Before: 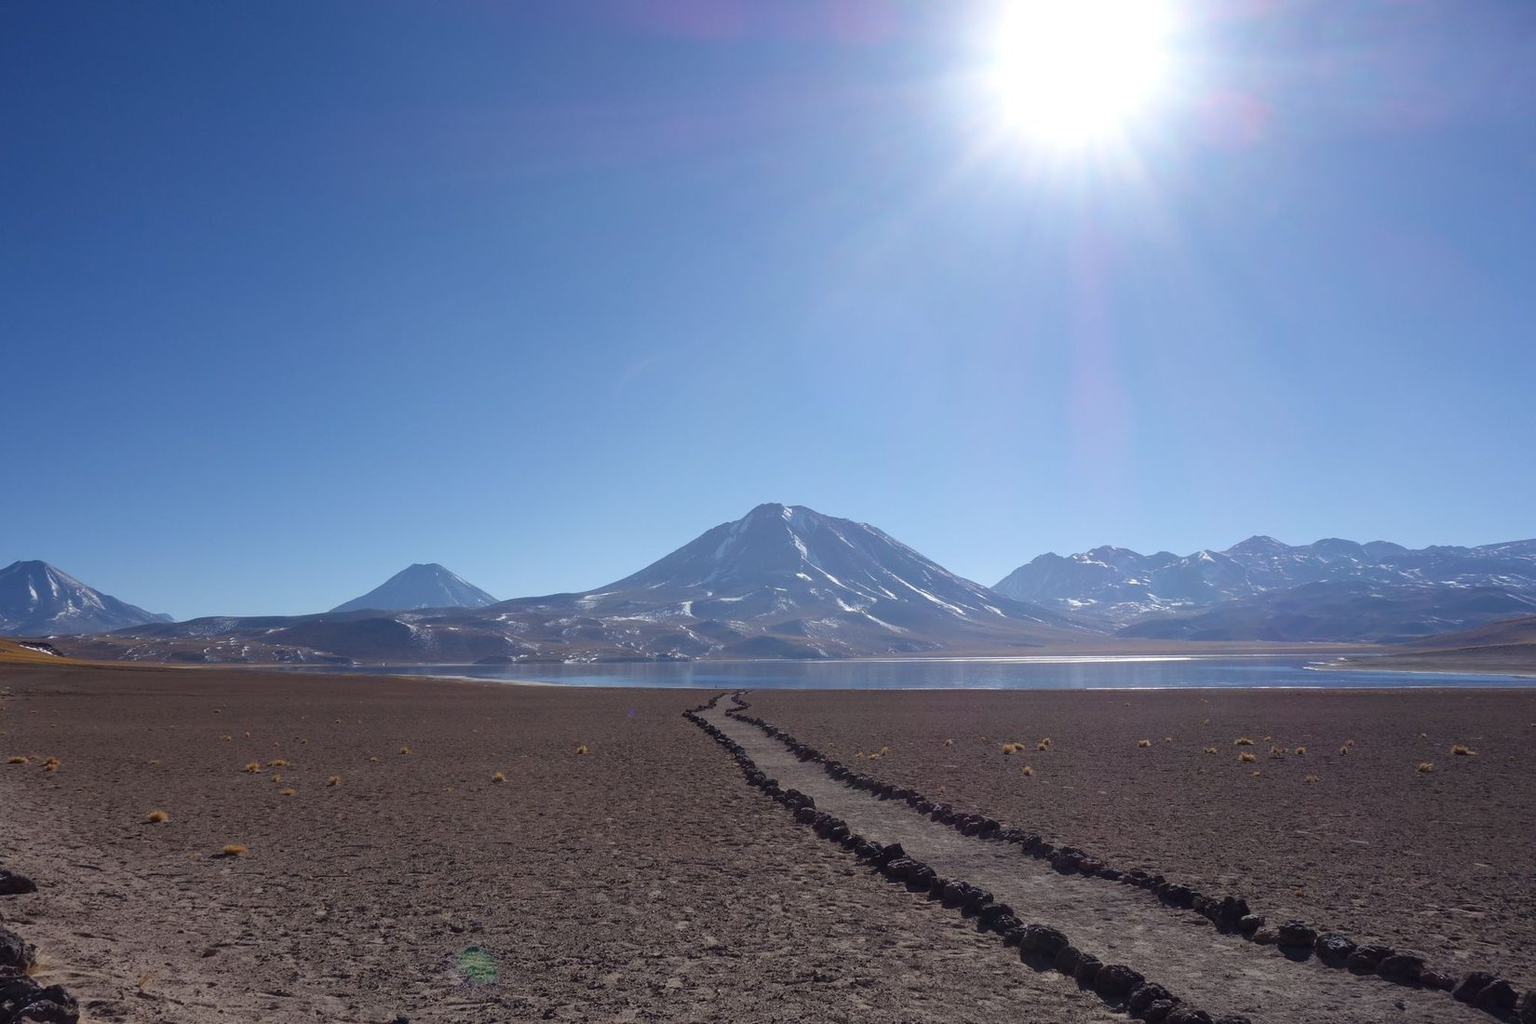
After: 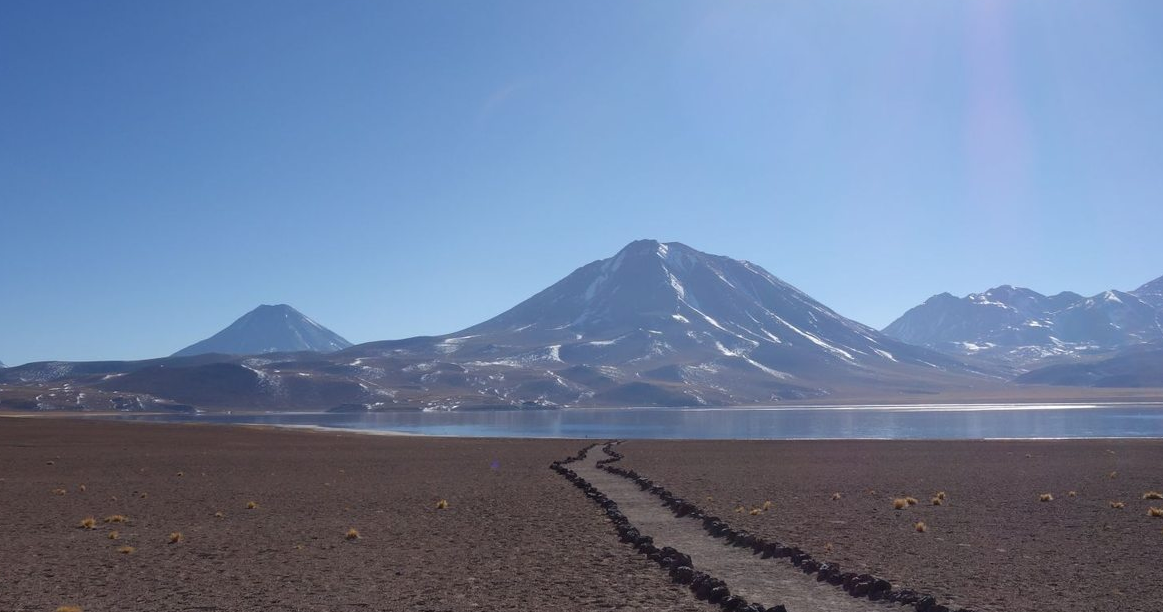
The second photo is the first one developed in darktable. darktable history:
crop: left 11.136%, top 27.386%, right 18.322%, bottom 16.972%
